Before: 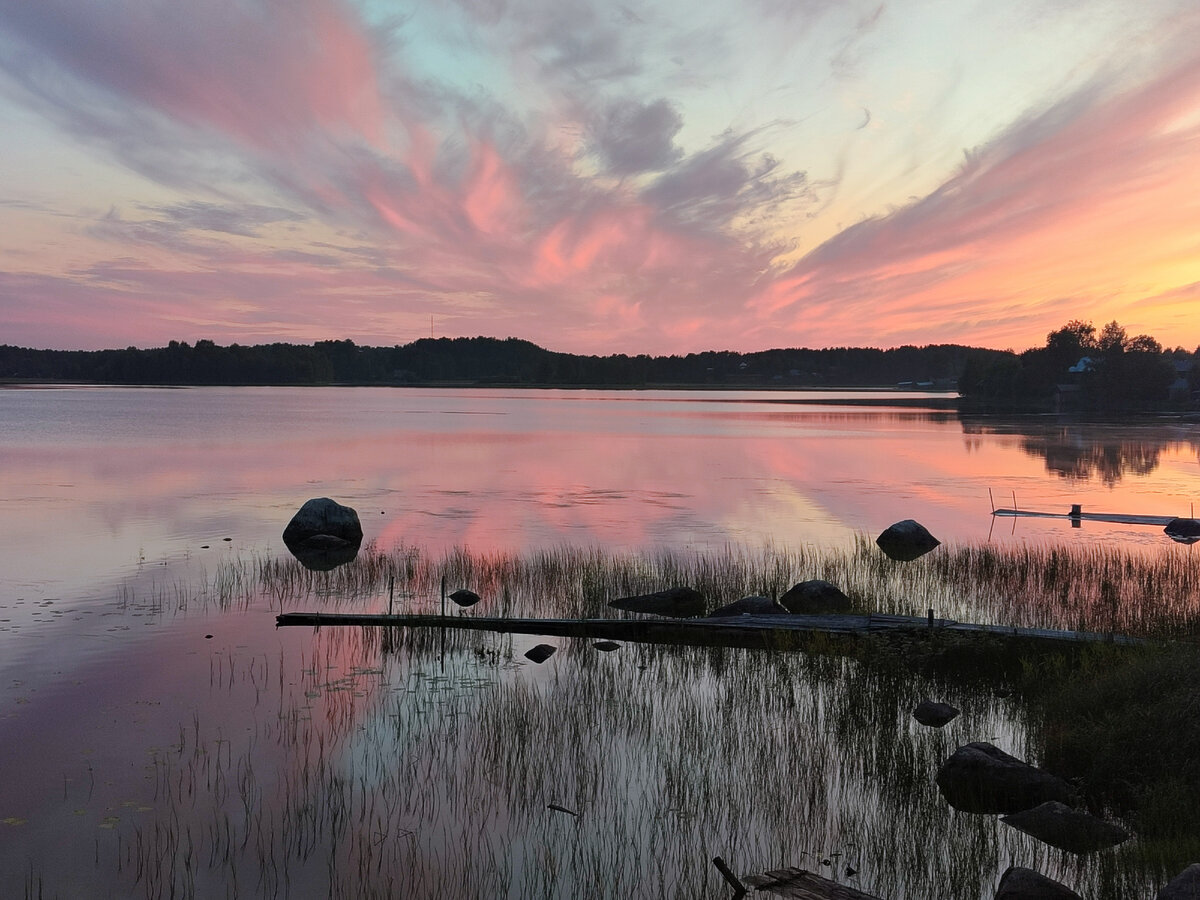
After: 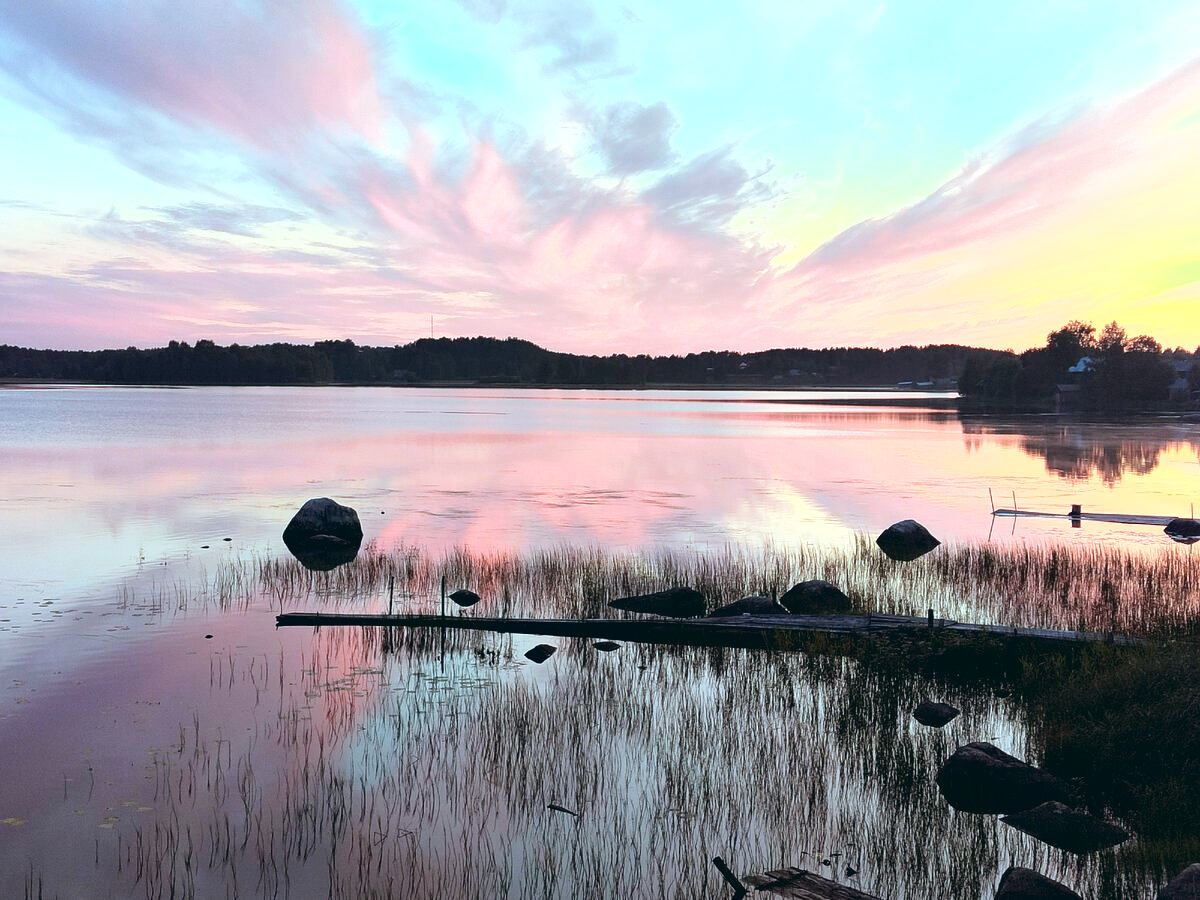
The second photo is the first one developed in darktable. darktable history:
exposure: black level correction 0, exposure 1.173 EV, compensate exposure bias true, compensate highlight preservation false
fill light: exposure -2 EV, width 8.6
color balance: lift [1.003, 0.993, 1.001, 1.007], gamma [1.018, 1.072, 0.959, 0.928], gain [0.974, 0.873, 1.031, 1.127]
